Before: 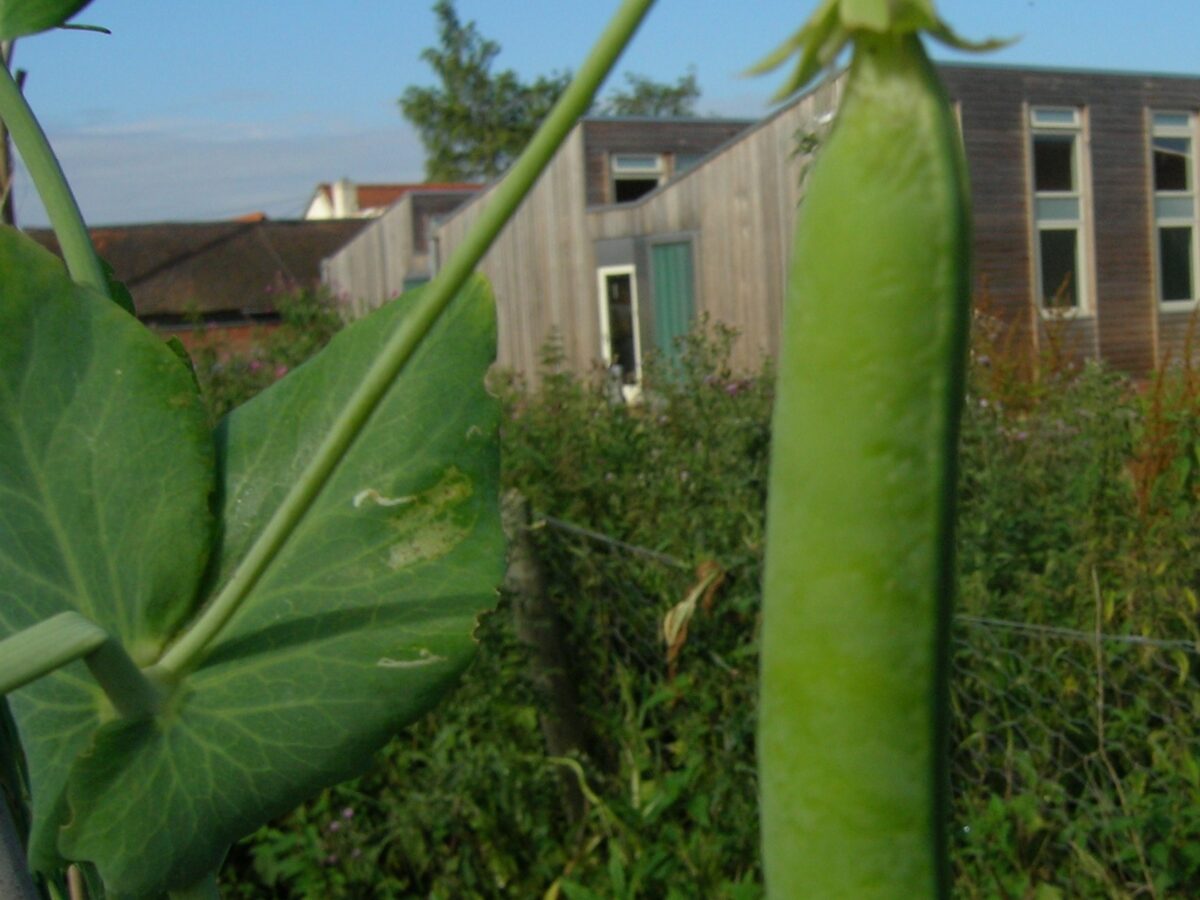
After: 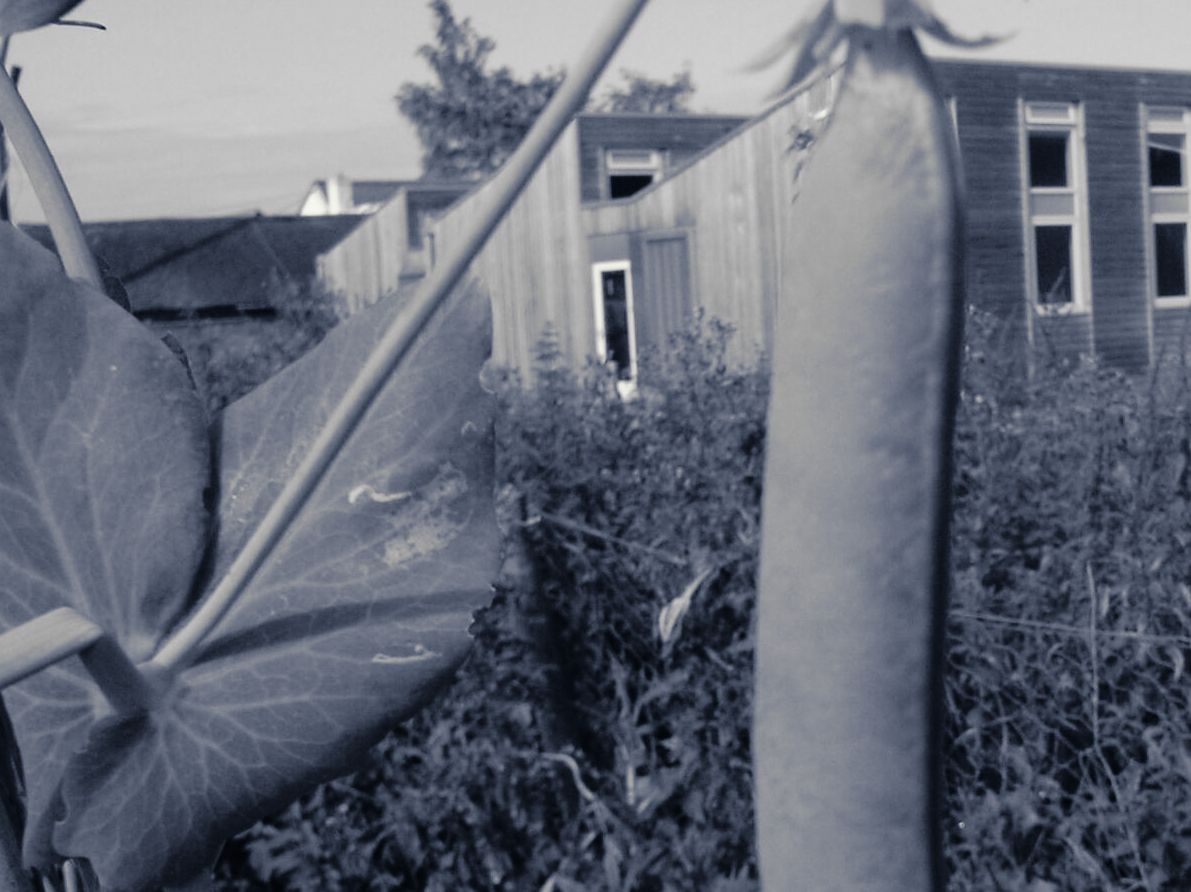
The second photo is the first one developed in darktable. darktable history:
tone curve: curves: ch0 [(0, 0.008) (0.107, 0.091) (0.278, 0.351) (0.457, 0.562) (0.628, 0.738) (0.839, 0.909) (0.998, 0.978)]; ch1 [(0, 0) (0.437, 0.408) (0.474, 0.479) (0.502, 0.5) (0.527, 0.519) (0.561, 0.575) (0.608, 0.665) (0.669, 0.748) (0.859, 0.899) (1, 1)]; ch2 [(0, 0) (0.33, 0.301) (0.421, 0.443) (0.473, 0.498) (0.502, 0.504) (0.522, 0.527) (0.549, 0.583) (0.644, 0.703) (1, 1)], color space Lab, independent channels, preserve colors none
color correction: highlights a* 3.12, highlights b* -1.55, shadows a* -0.101, shadows b* 2.52, saturation 0.98
crop: left 0.434%, top 0.485%, right 0.244%, bottom 0.386%
split-toning: shadows › hue 230.4°
monochrome: on, module defaults
sharpen: amount 0.2
